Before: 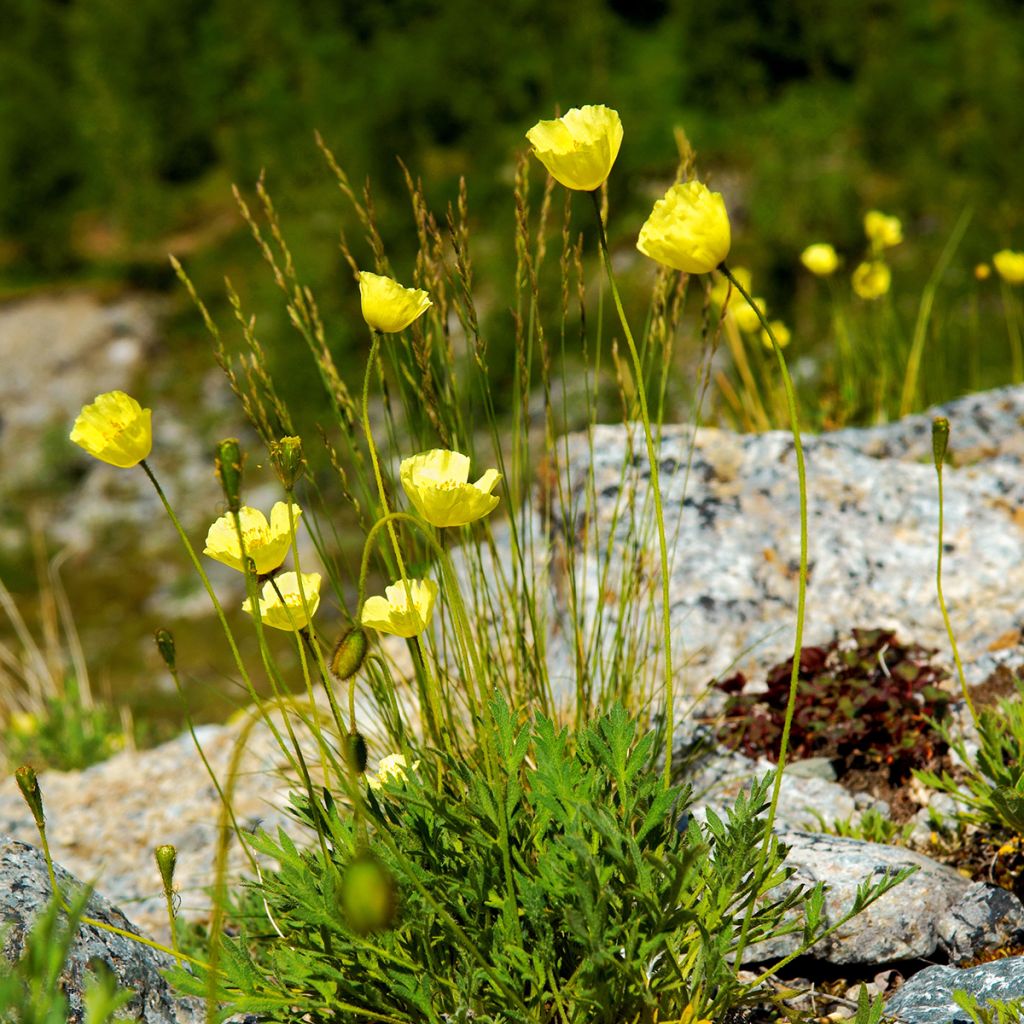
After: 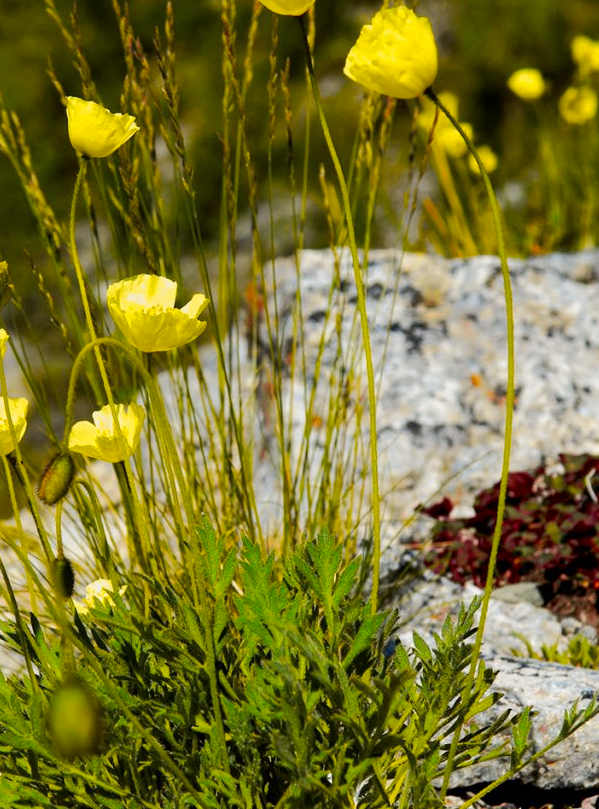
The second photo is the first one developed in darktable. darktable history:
crop and rotate: left 28.676%, top 17.187%, right 12.803%, bottom 3.727%
tone curve: curves: ch0 [(0, 0) (0.087, 0.054) (0.281, 0.245) (0.532, 0.514) (0.835, 0.818) (0.994, 0.955)]; ch1 [(0, 0) (0.27, 0.195) (0.406, 0.435) (0.452, 0.474) (0.495, 0.5) (0.514, 0.508) (0.537, 0.556) (0.654, 0.689) (1, 1)]; ch2 [(0, 0) (0.269, 0.299) (0.459, 0.441) (0.498, 0.499) (0.523, 0.52) (0.551, 0.549) (0.633, 0.625) (0.659, 0.681) (0.718, 0.764) (1, 1)], color space Lab, independent channels, preserve colors none
